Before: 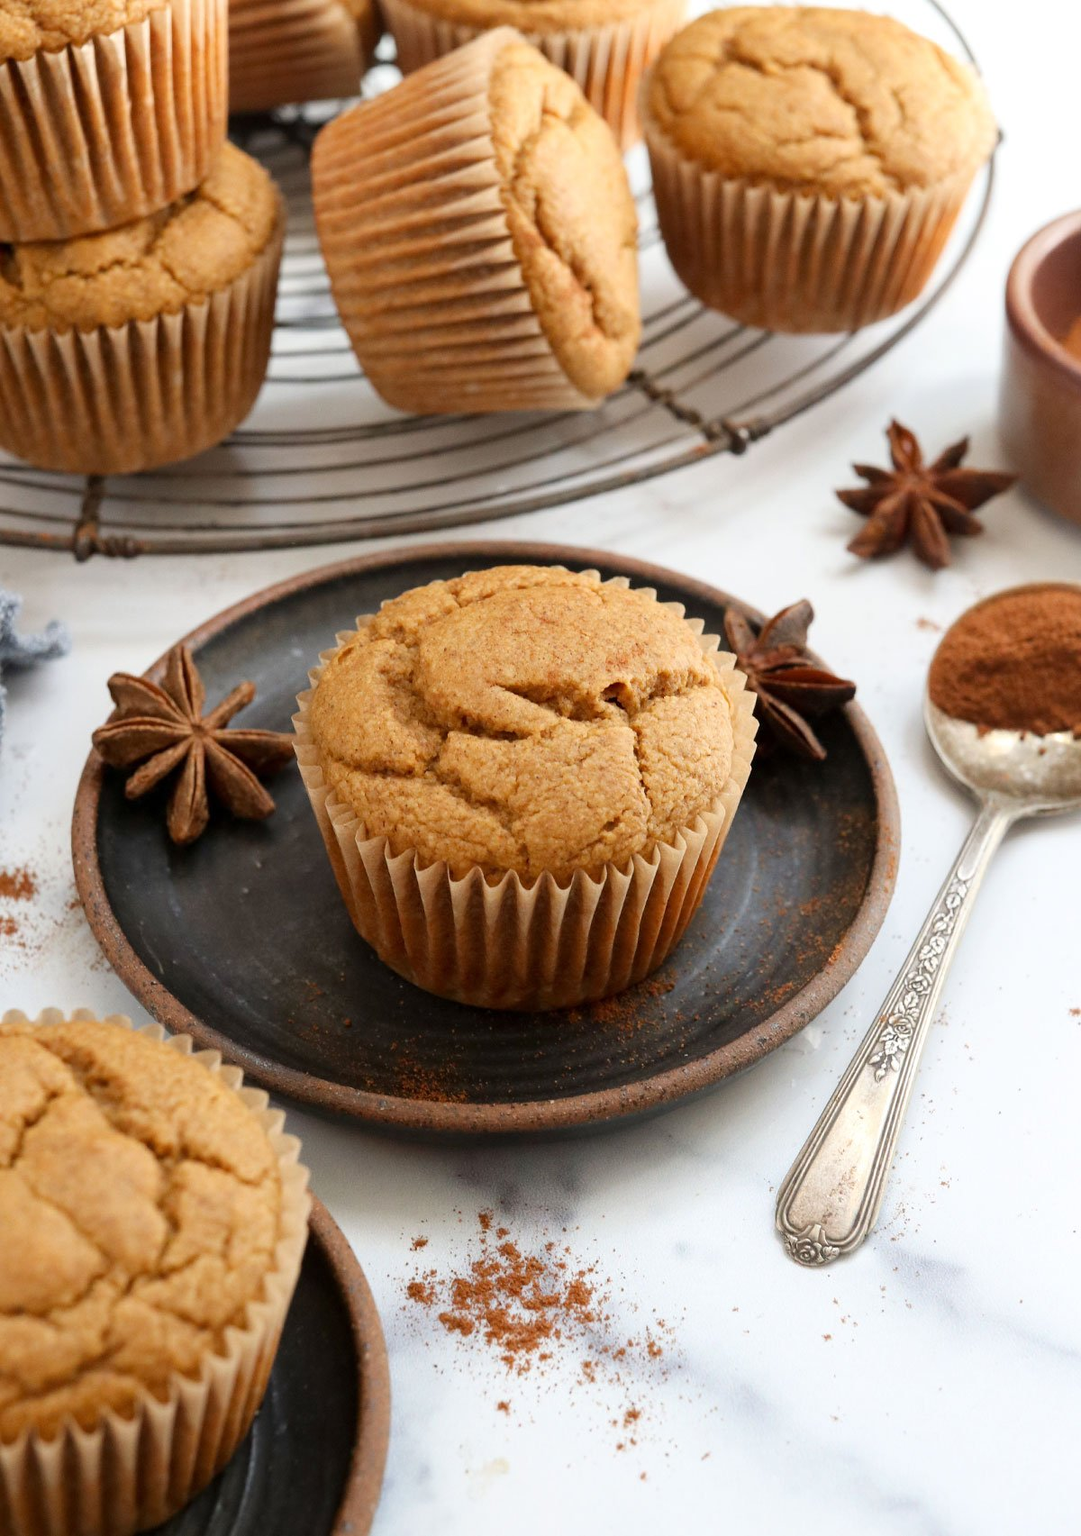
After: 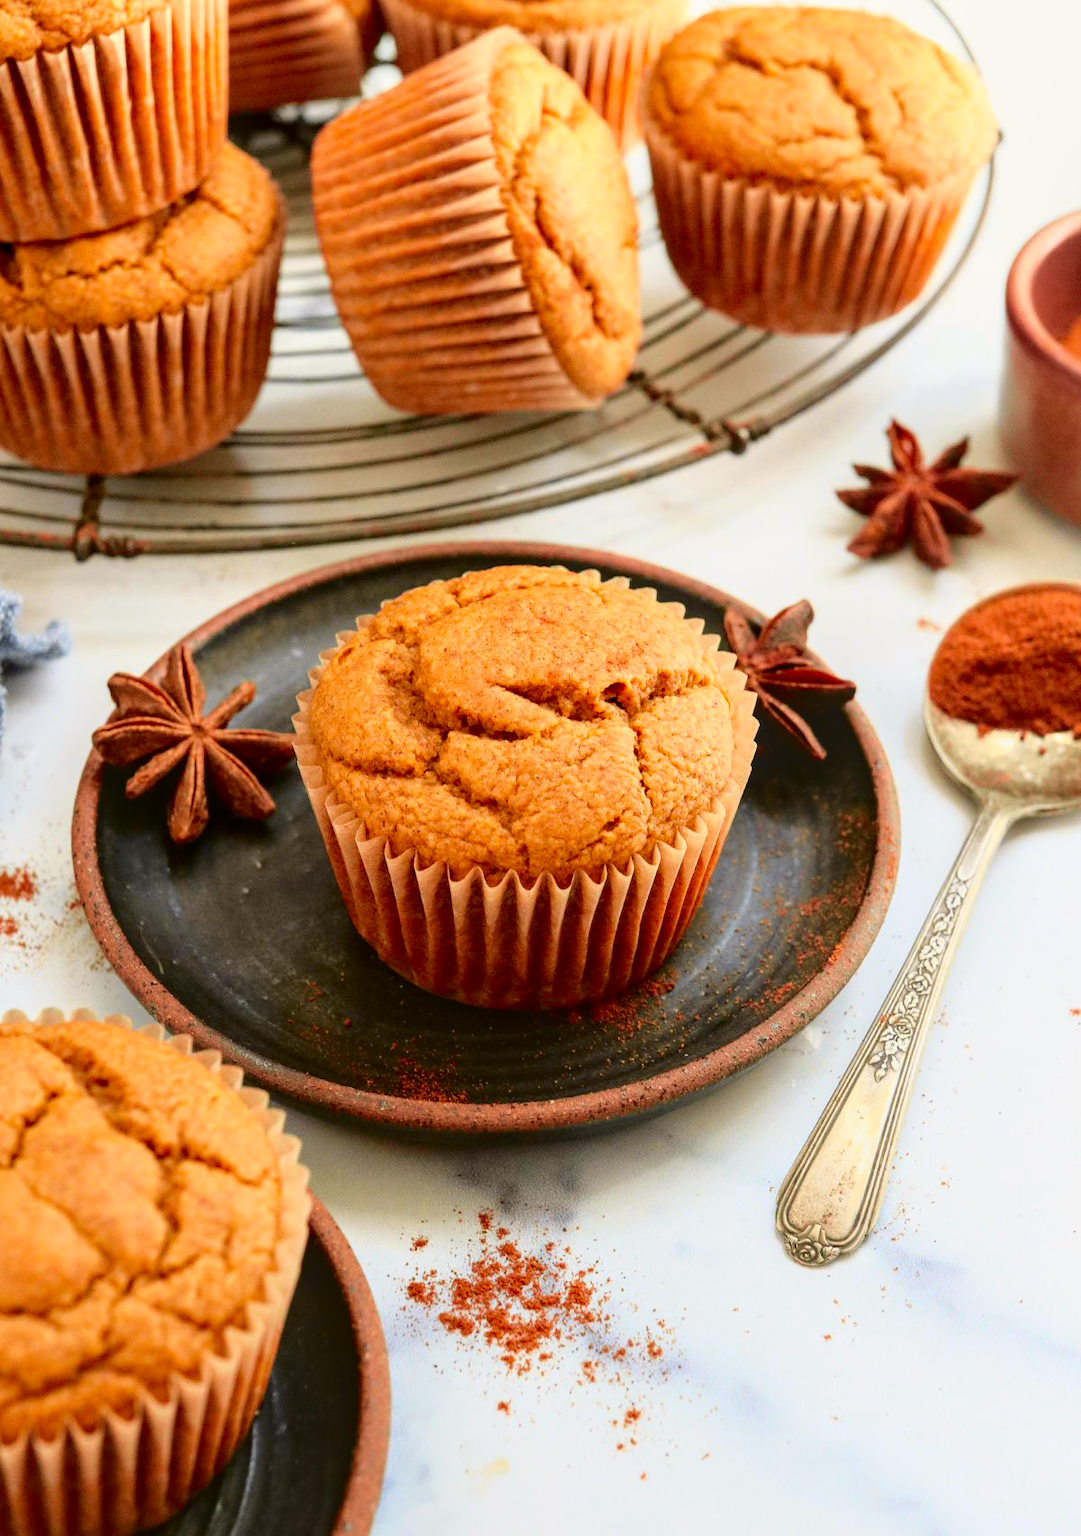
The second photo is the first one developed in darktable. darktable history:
contrast brightness saturation: saturation 0.5
tone curve: curves: ch0 [(0, 0.021) (0.049, 0.044) (0.152, 0.14) (0.328, 0.377) (0.473, 0.543) (0.641, 0.705) (0.85, 0.894) (1, 0.969)]; ch1 [(0, 0) (0.302, 0.331) (0.427, 0.433) (0.472, 0.47) (0.502, 0.503) (0.527, 0.524) (0.564, 0.591) (0.602, 0.632) (0.677, 0.701) (0.859, 0.885) (1, 1)]; ch2 [(0, 0) (0.33, 0.301) (0.447, 0.44) (0.487, 0.496) (0.502, 0.516) (0.535, 0.563) (0.565, 0.6) (0.618, 0.629) (1, 1)], color space Lab, independent channels, preserve colors none
local contrast: on, module defaults
